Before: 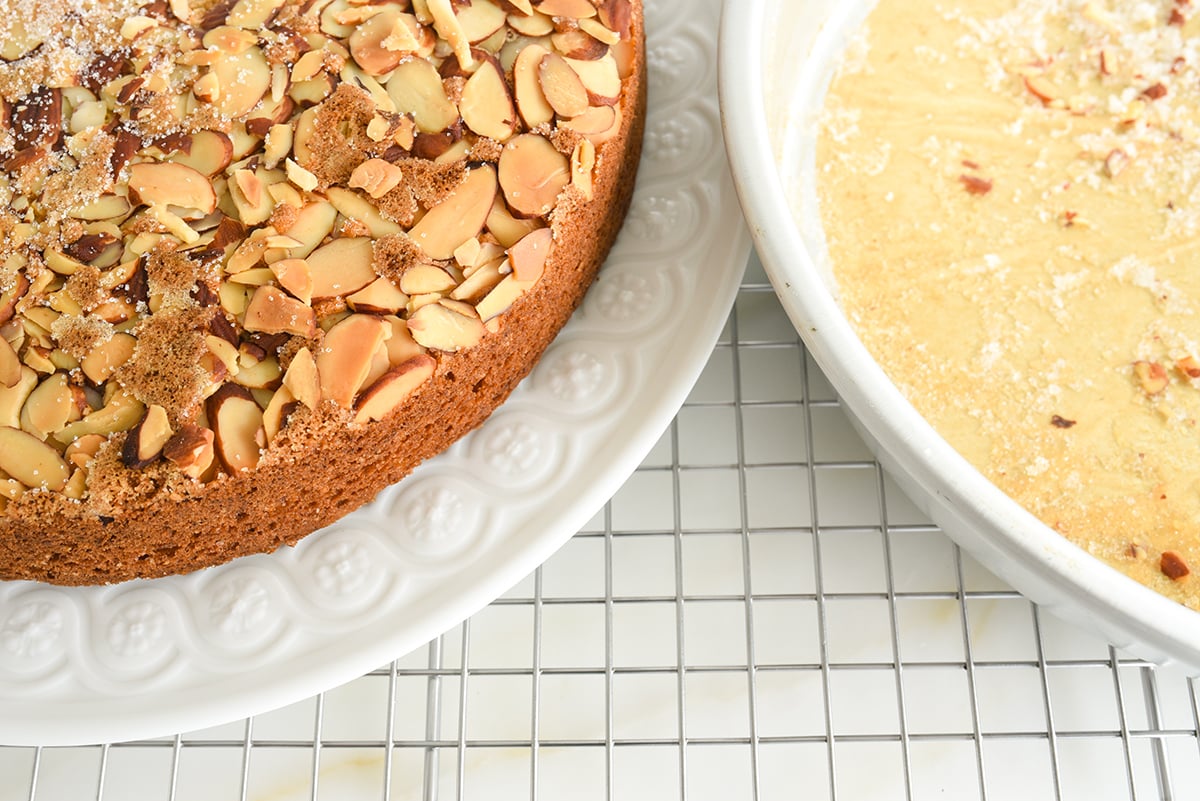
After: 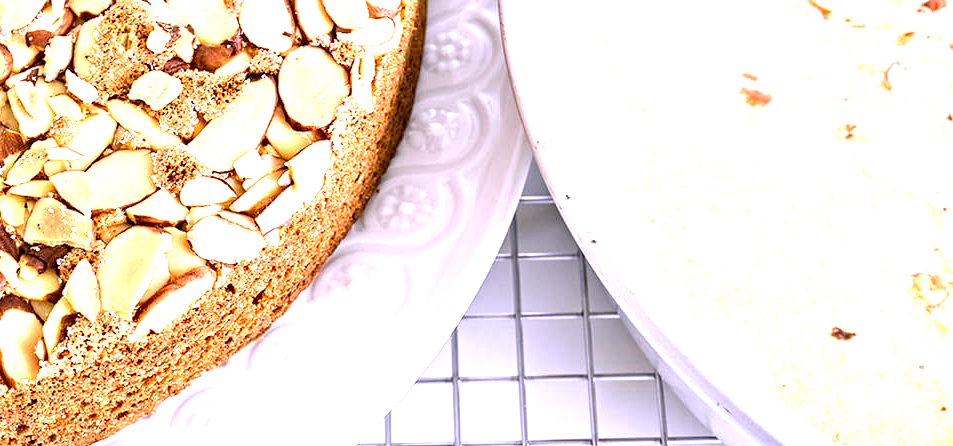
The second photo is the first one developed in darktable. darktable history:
crop: left 18.38%, top 11.092%, right 2.134%, bottom 33.217%
exposure: exposure 0.64 EV, compensate highlight preservation false
contrast equalizer: octaves 7, y [[0.5, 0.542, 0.583, 0.625, 0.667, 0.708], [0.5 ×6], [0.5 ×6], [0 ×6], [0 ×6]]
color calibration: illuminant as shot in camera, x 0.358, y 0.373, temperature 4628.91 K
white balance: red 1.042, blue 1.17
color zones: curves: ch0 [(0.099, 0.624) (0.257, 0.596) (0.384, 0.376) (0.529, 0.492) (0.697, 0.564) (0.768, 0.532) (0.908, 0.644)]; ch1 [(0.112, 0.564) (0.254, 0.612) (0.432, 0.676) (0.592, 0.456) (0.743, 0.684) (0.888, 0.536)]; ch2 [(0.25, 0.5) (0.469, 0.36) (0.75, 0.5)]
tone equalizer: on, module defaults
